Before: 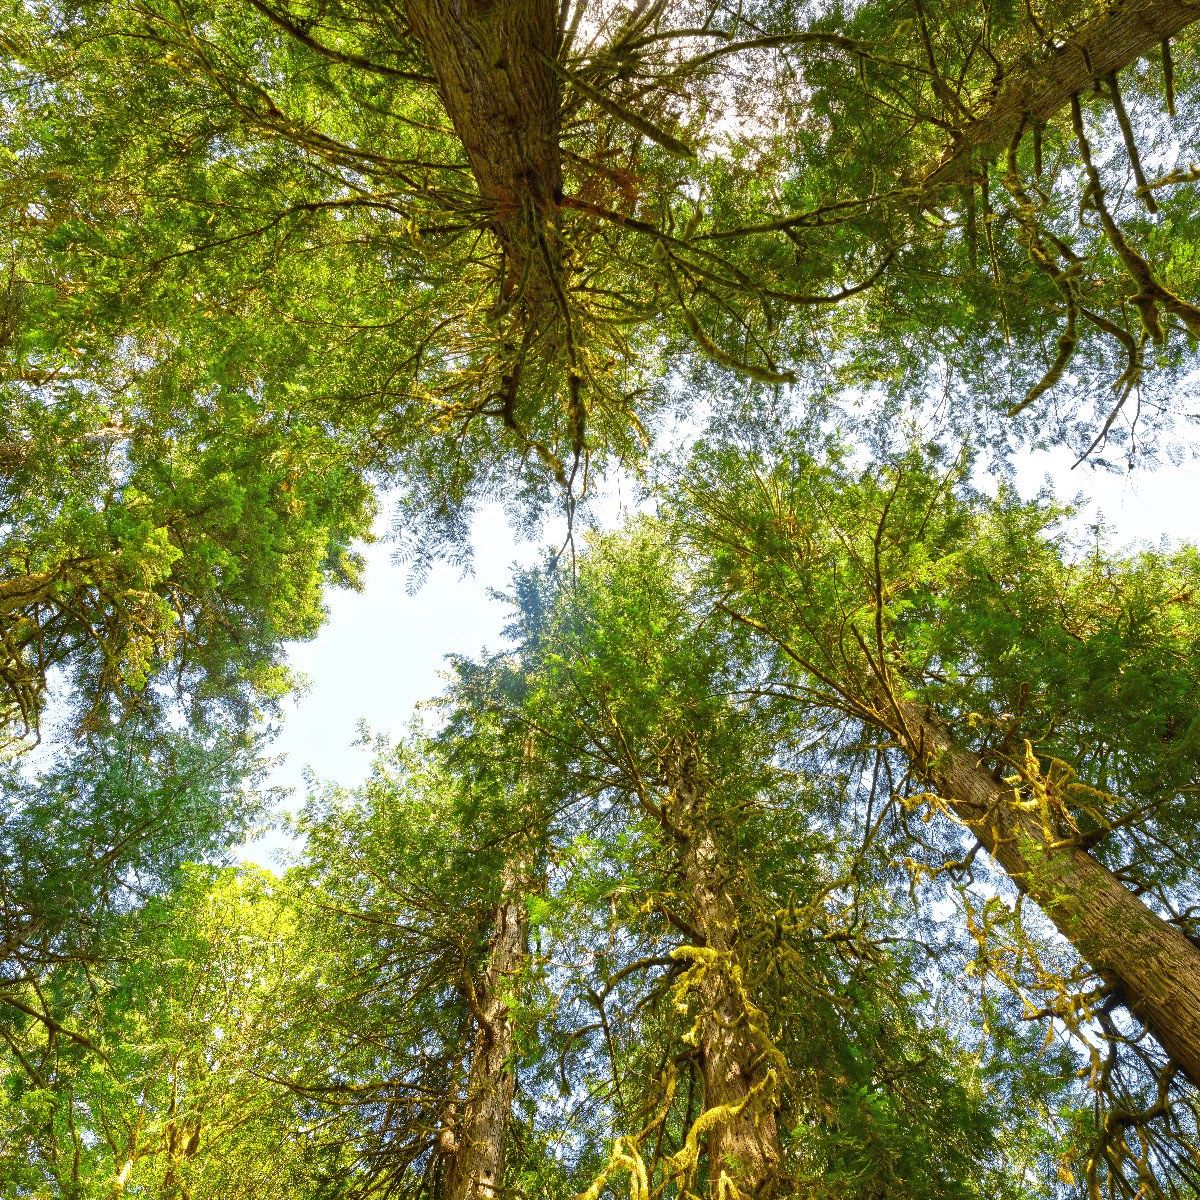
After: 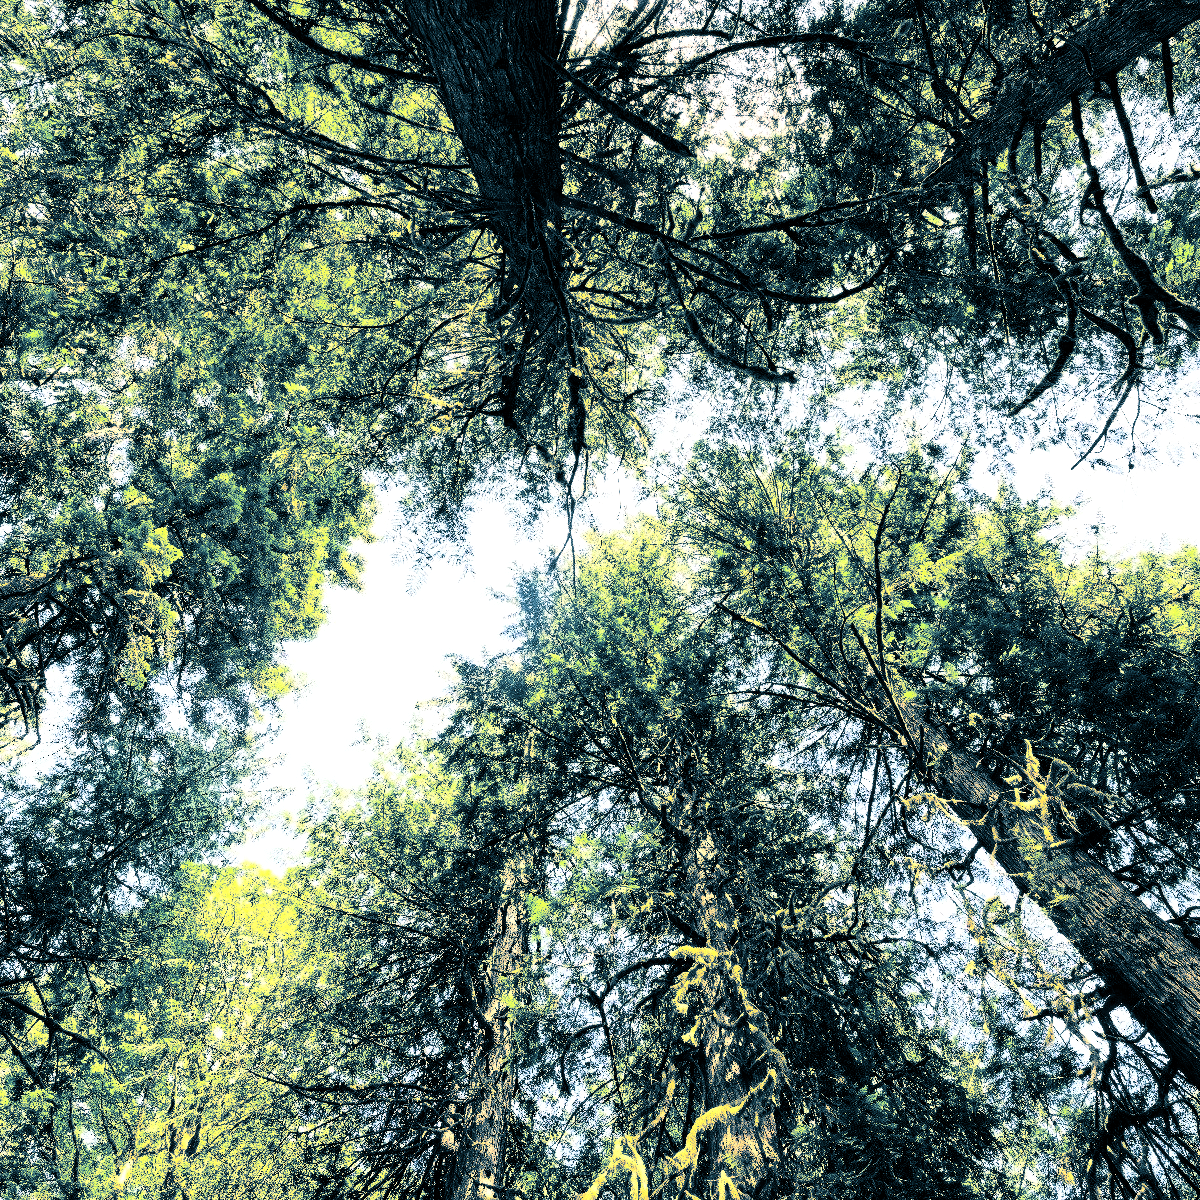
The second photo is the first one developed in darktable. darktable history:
exposure: exposure 0.258 EV, compensate highlight preservation false
contrast brightness saturation: contrast 0.5, saturation -0.1
split-toning: shadows › hue 212.4°, balance -70
